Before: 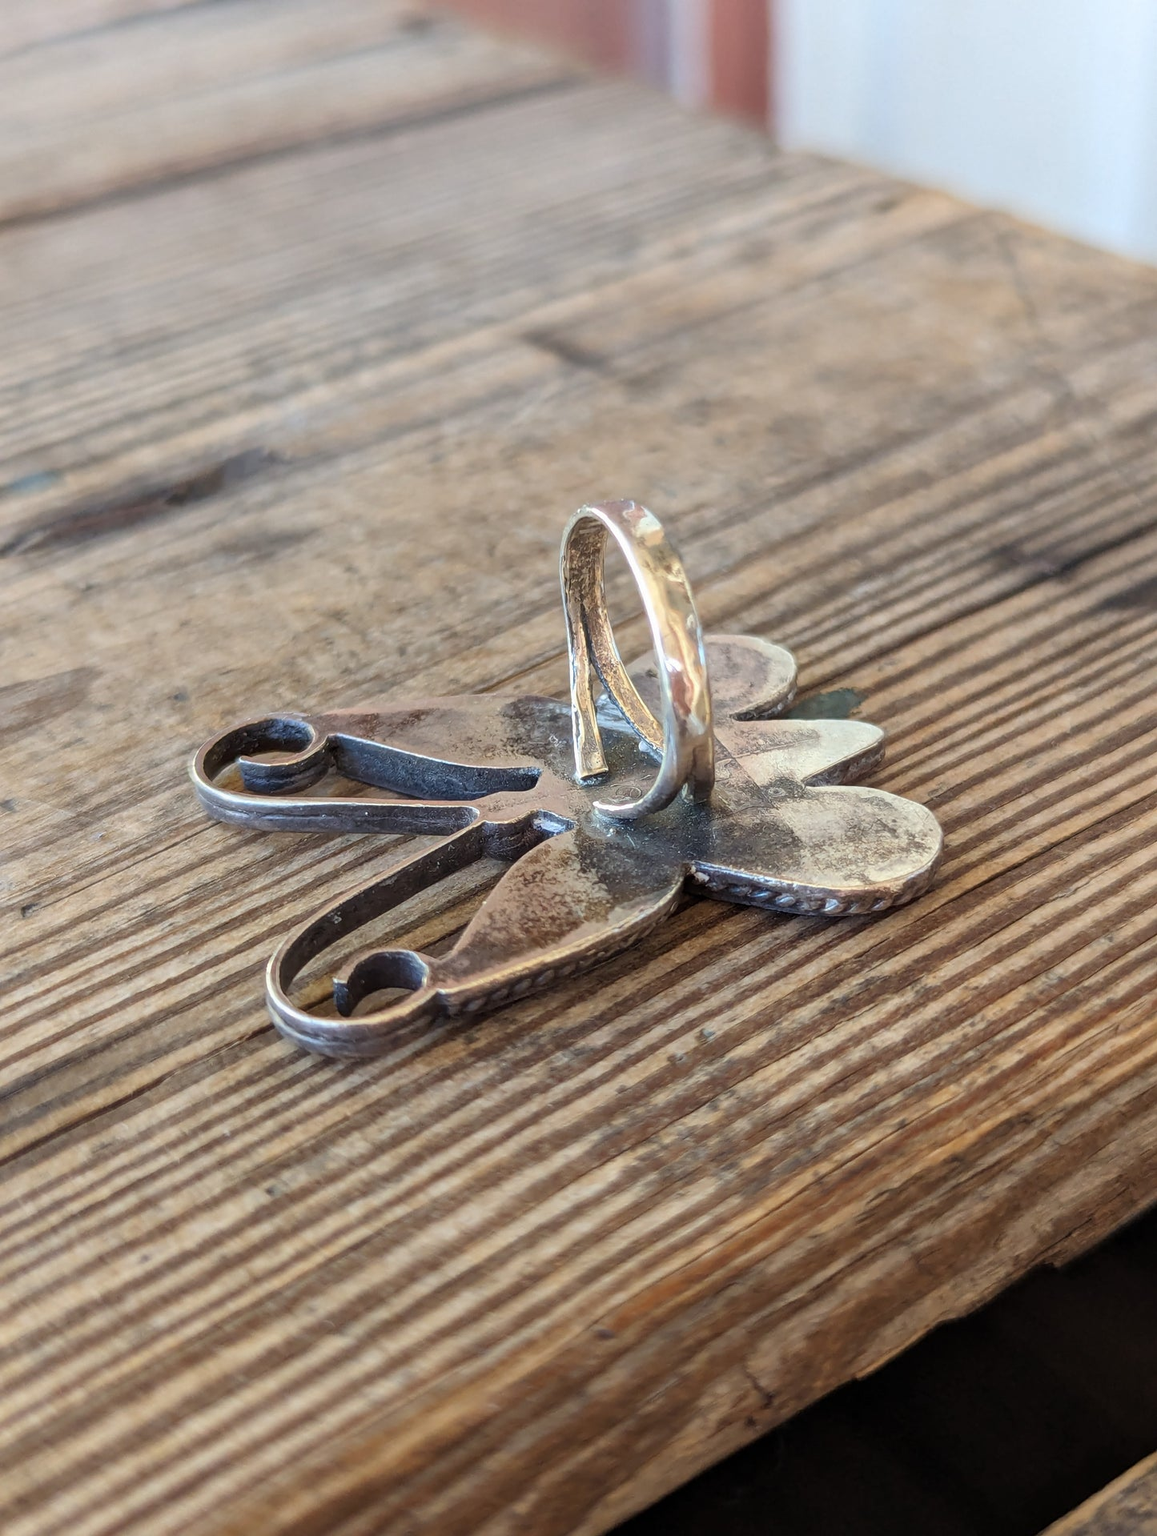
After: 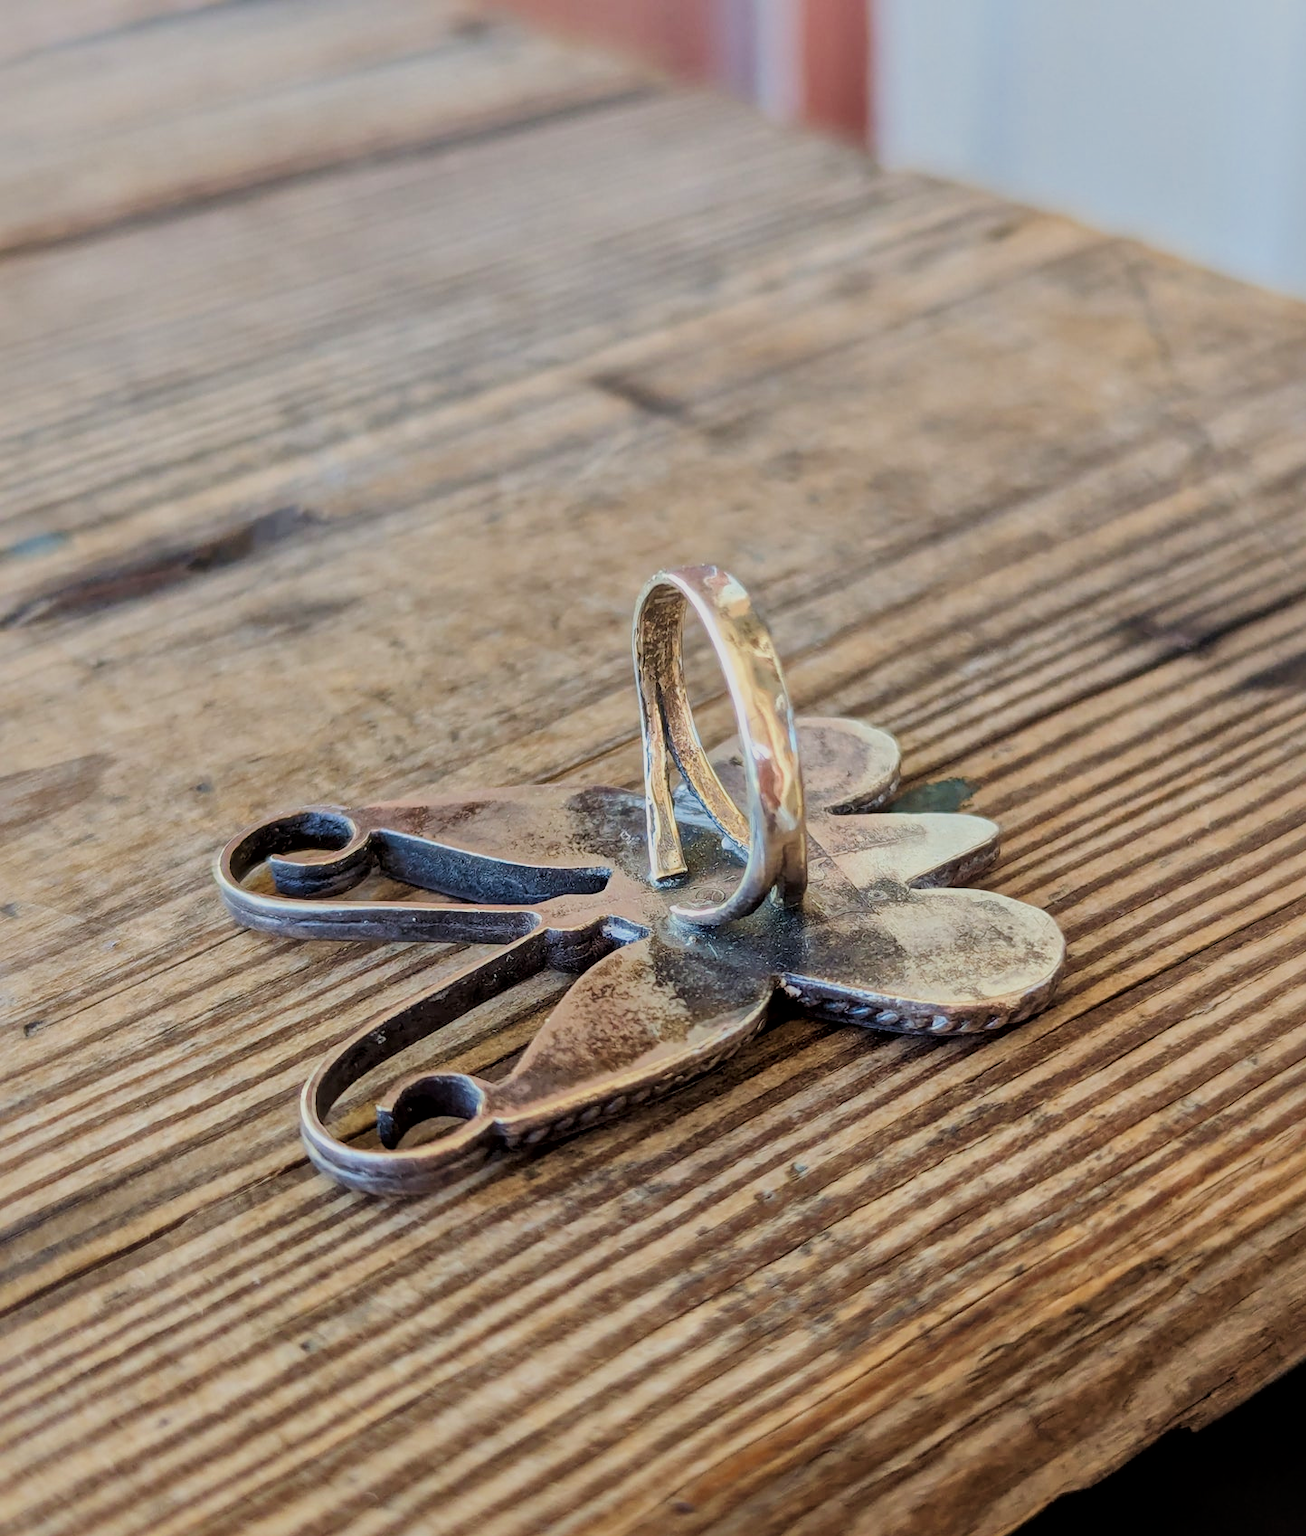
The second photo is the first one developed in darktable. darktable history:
crop and rotate: top 0%, bottom 11.49%
color balance rgb: perceptual saturation grading › global saturation 10%
velvia: on, module defaults
local contrast: mode bilateral grid, contrast 20, coarseness 50, detail 140%, midtone range 0.2
filmic rgb: black relative exposure -7.15 EV, white relative exposure 5.36 EV, hardness 3.02
shadows and highlights: shadows 25, highlights -25
